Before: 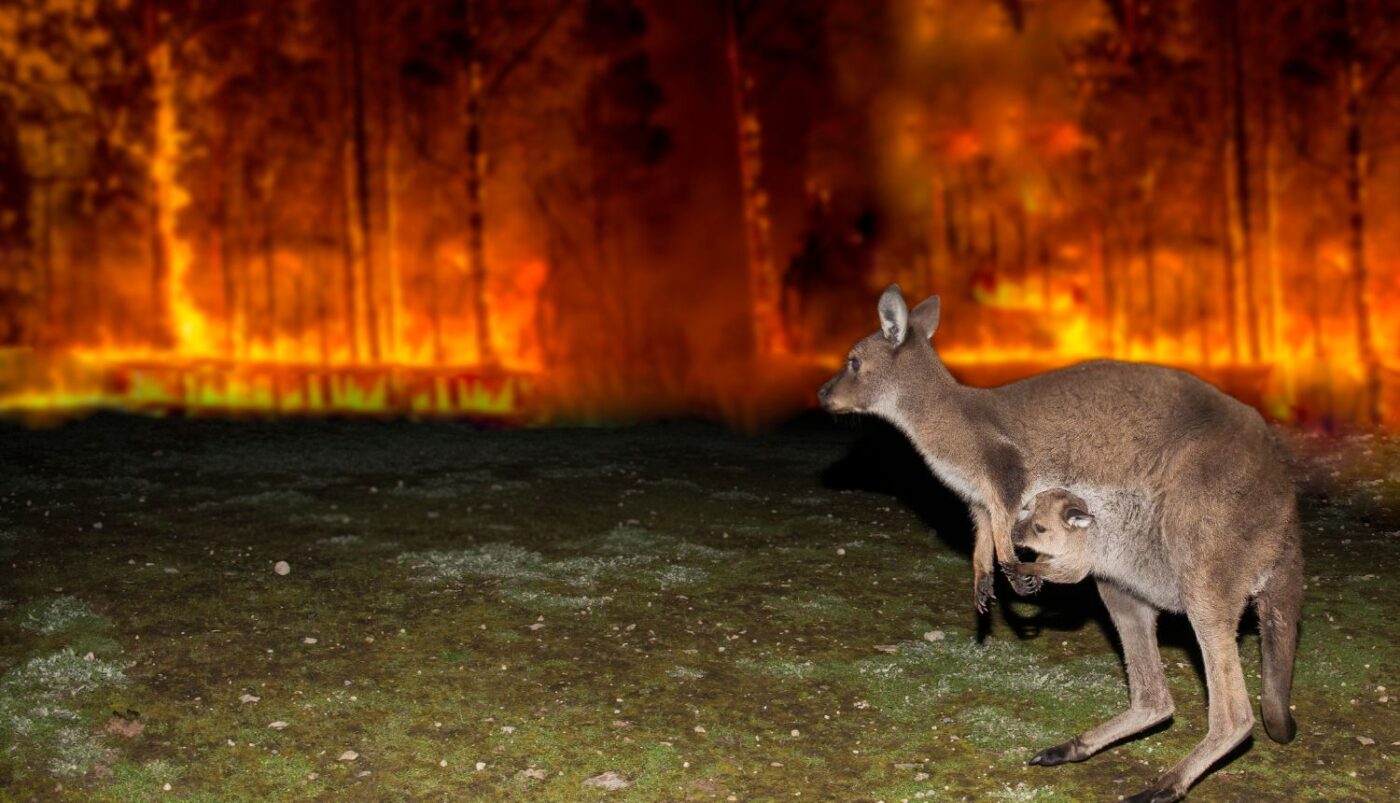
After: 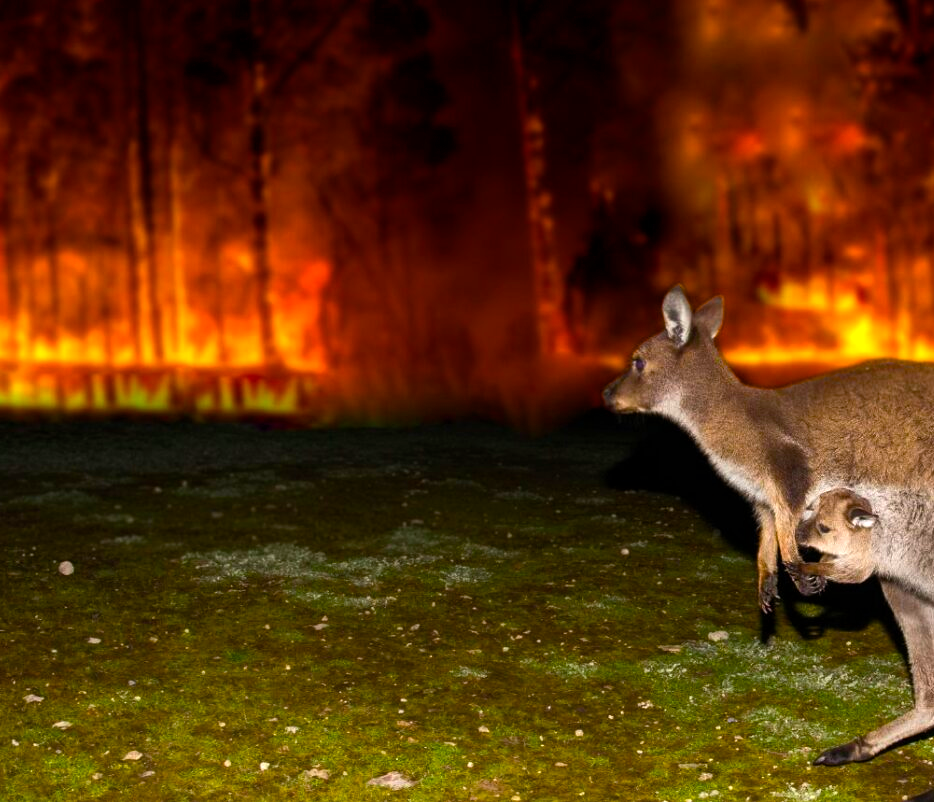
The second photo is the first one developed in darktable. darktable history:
crop and rotate: left 15.446%, right 17.836%
color balance rgb: linear chroma grading › global chroma 9%, perceptual saturation grading › global saturation 36%, perceptual saturation grading › shadows 35%, perceptual brilliance grading › global brilliance 15%, perceptual brilliance grading › shadows -35%, global vibrance 15%
